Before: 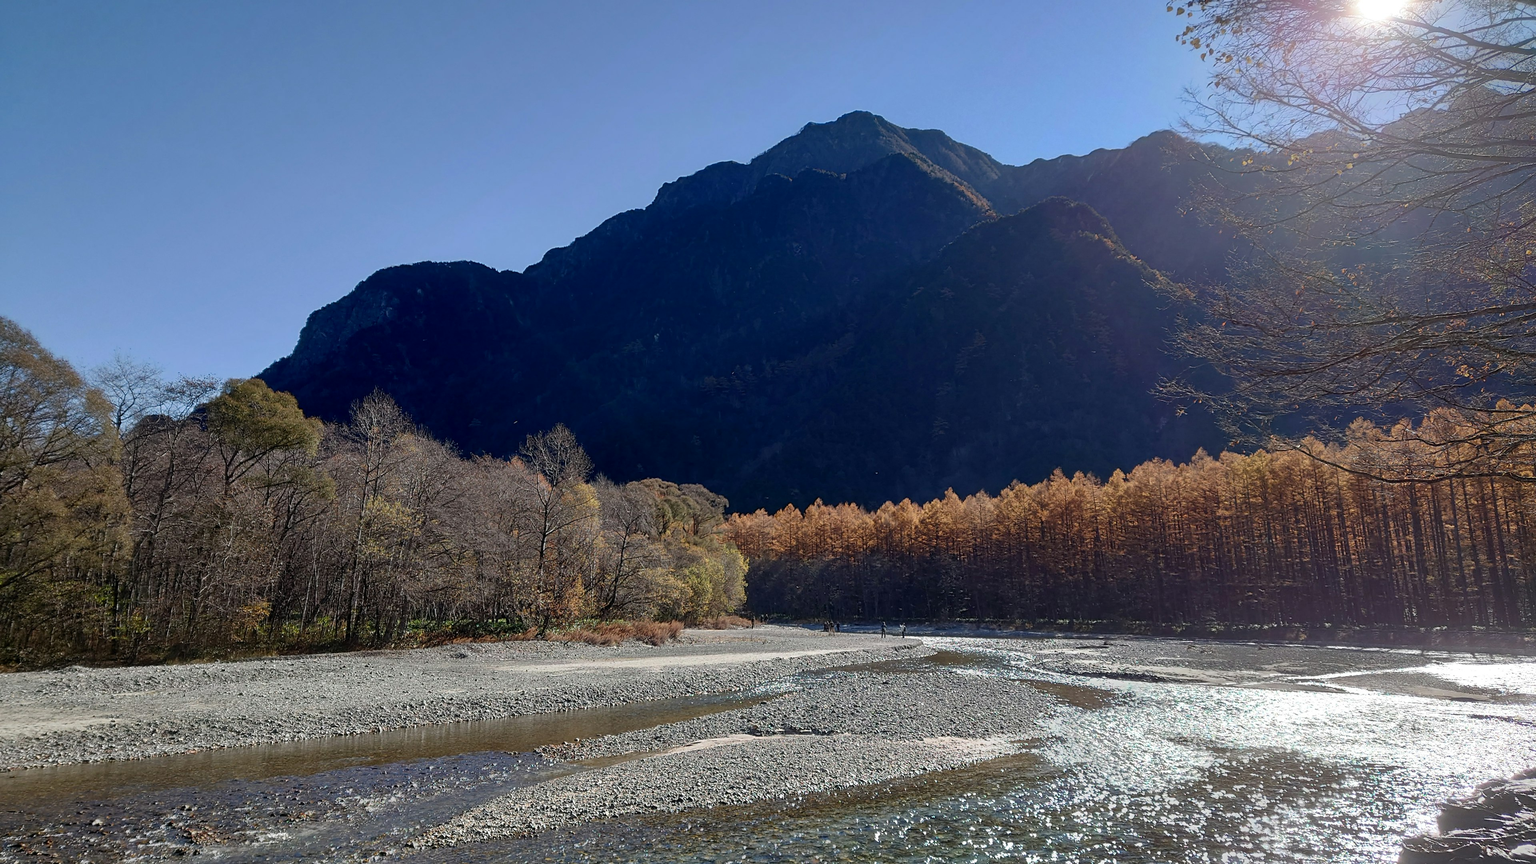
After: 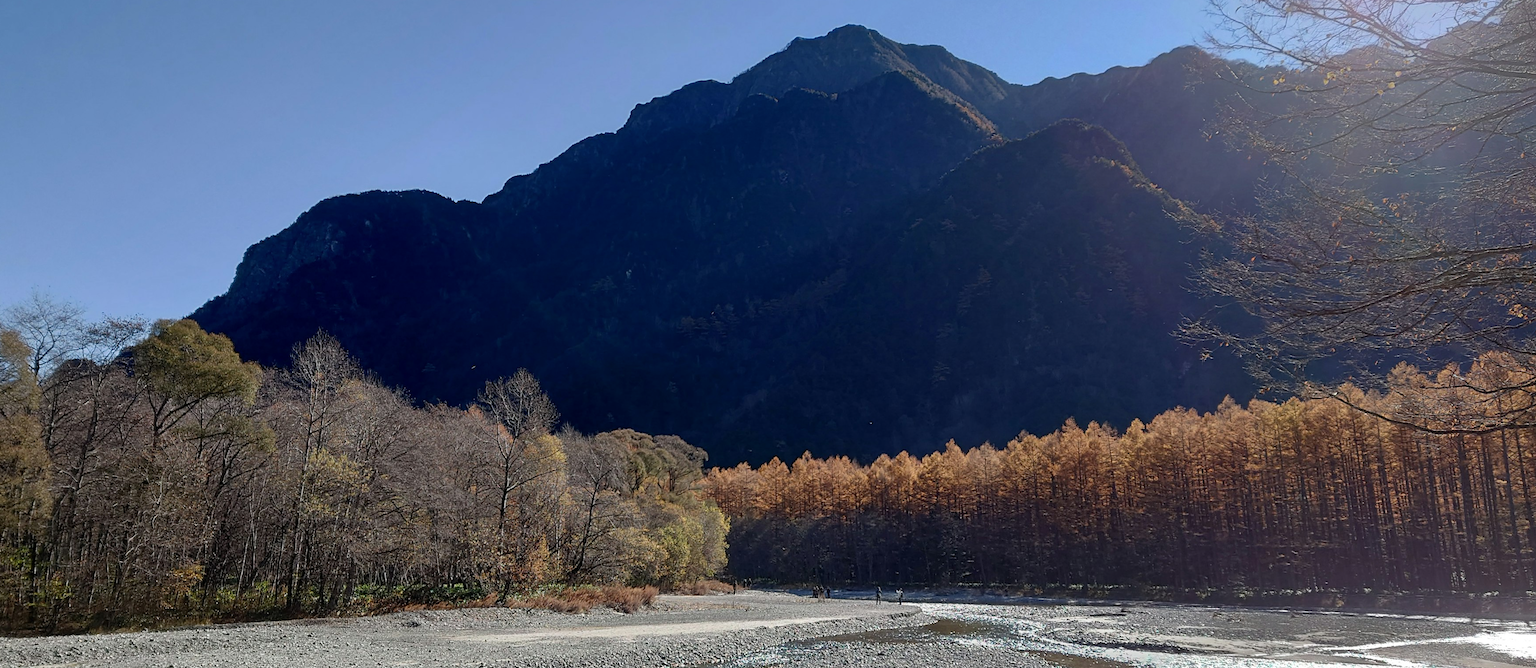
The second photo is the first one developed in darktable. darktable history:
crop: left 5.596%, top 10.314%, right 3.534%, bottom 19.395%
color correction: saturation 0.98
